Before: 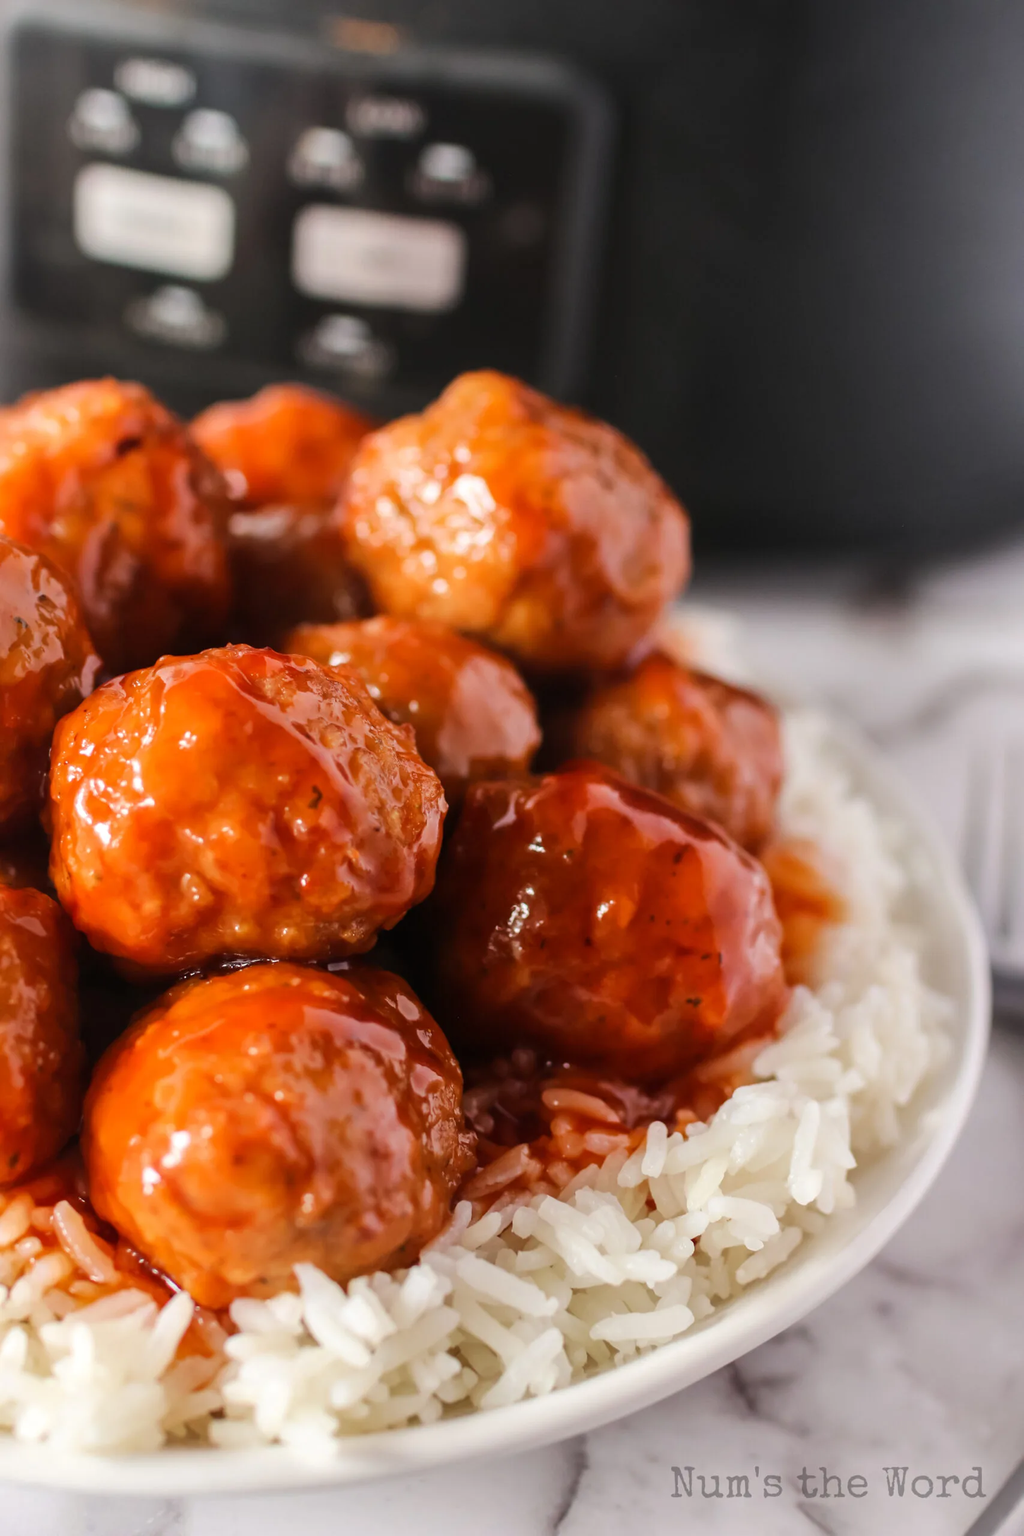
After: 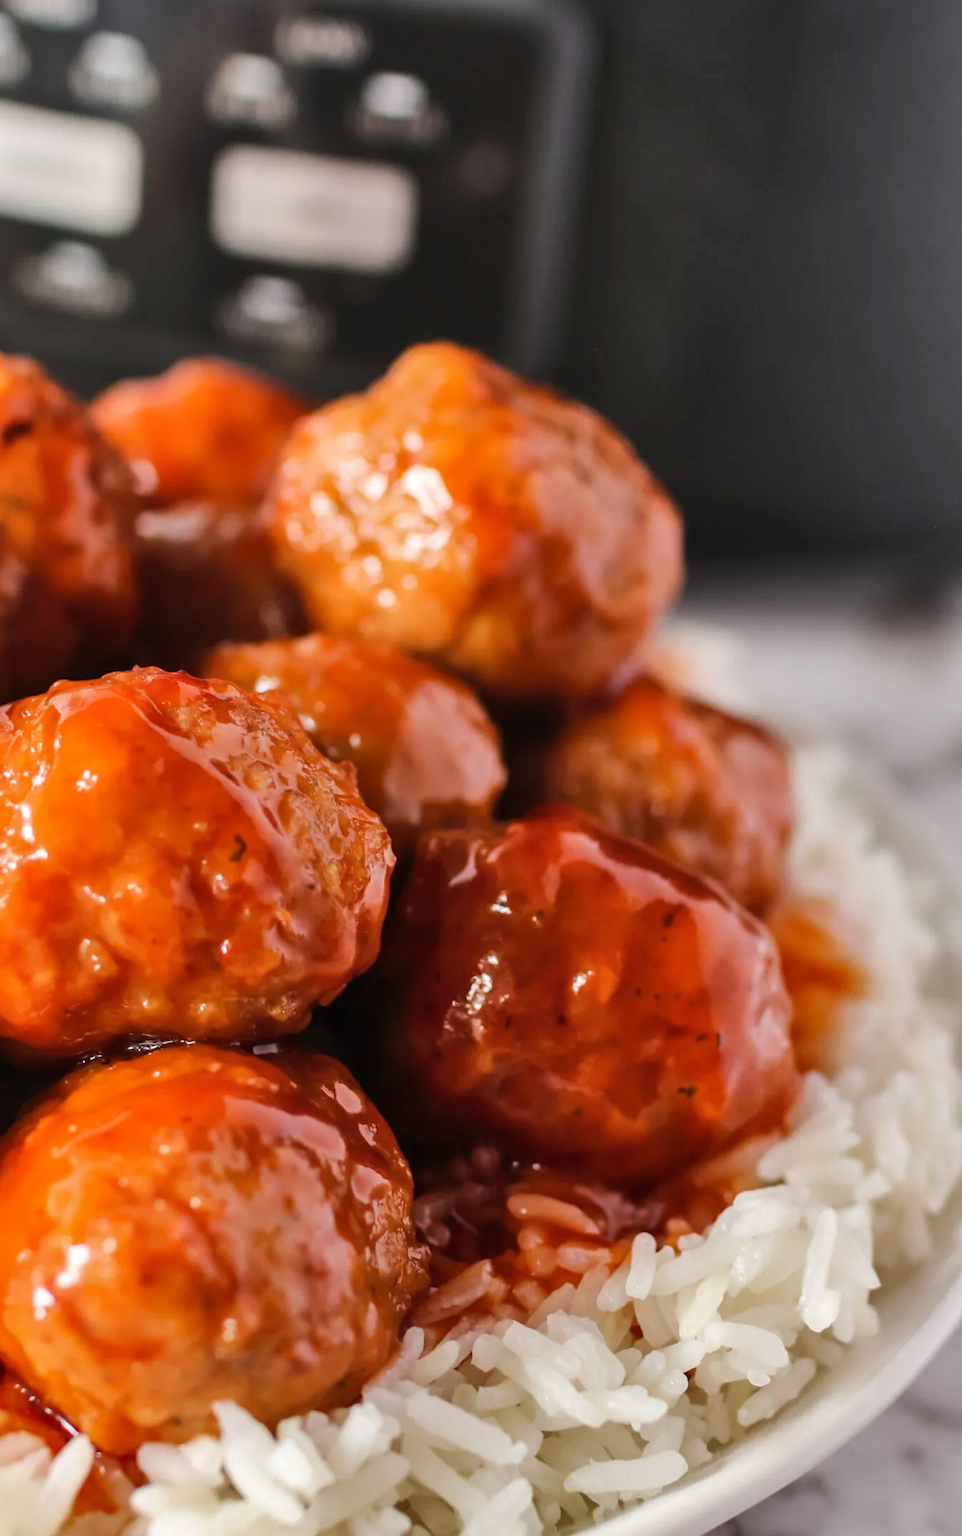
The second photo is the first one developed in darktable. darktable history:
shadows and highlights: soften with gaussian
crop: left 11.225%, top 5.381%, right 9.565%, bottom 10.314%
